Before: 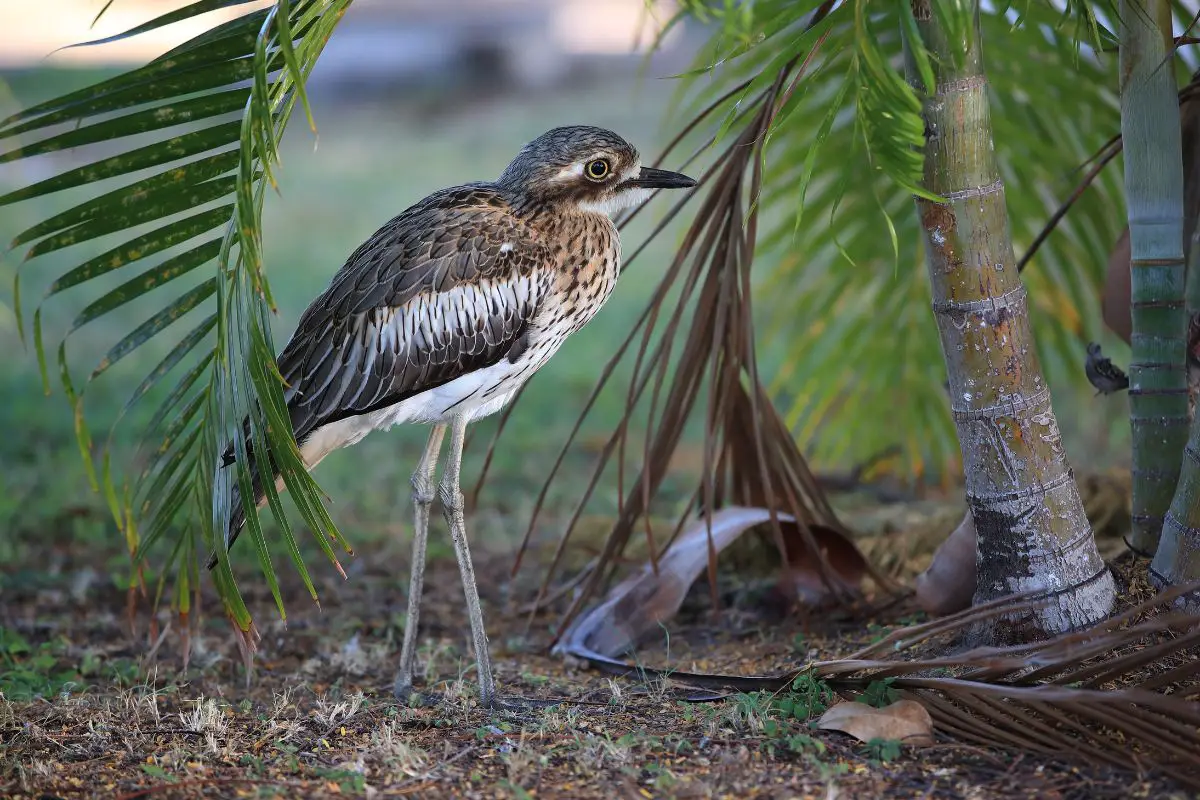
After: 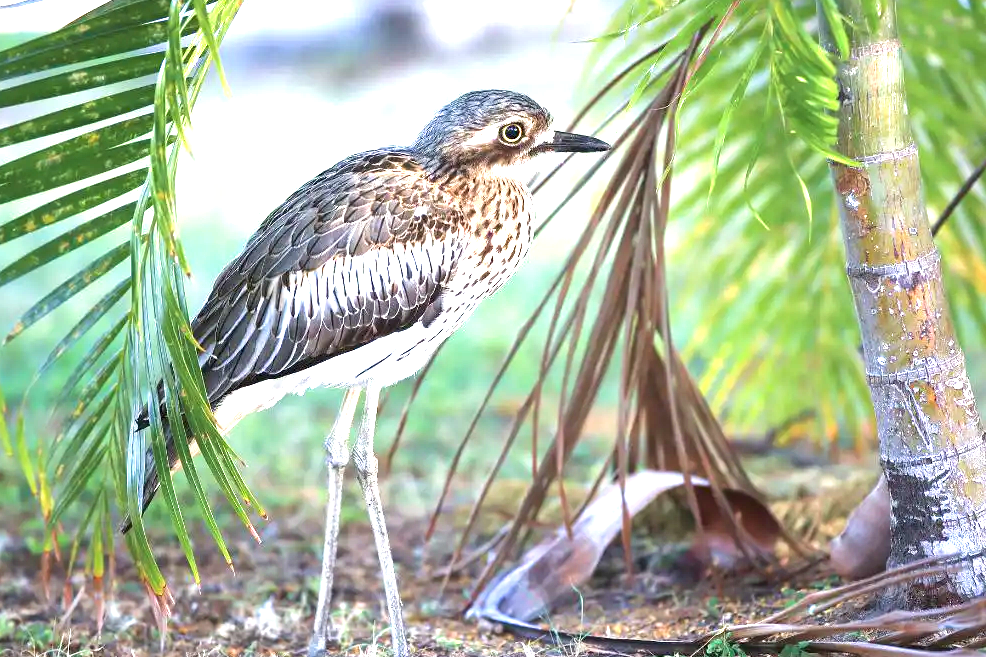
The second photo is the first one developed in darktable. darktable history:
exposure: exposure 2.016 EV, compensate highlight preservation false
crop and rotate: left 7.216%, top 4.582%, right 10.595%, bottom 13.248%
velvia: strength 15.58%
